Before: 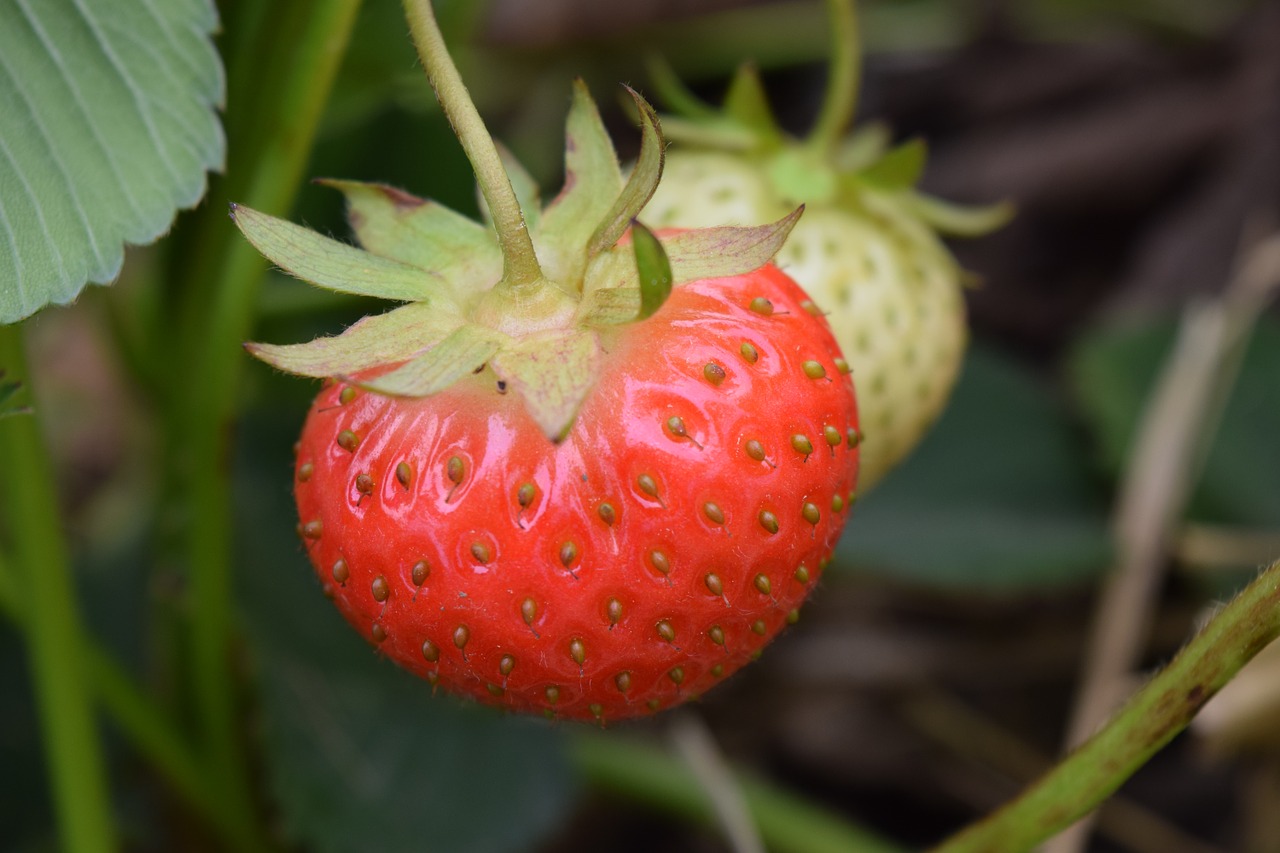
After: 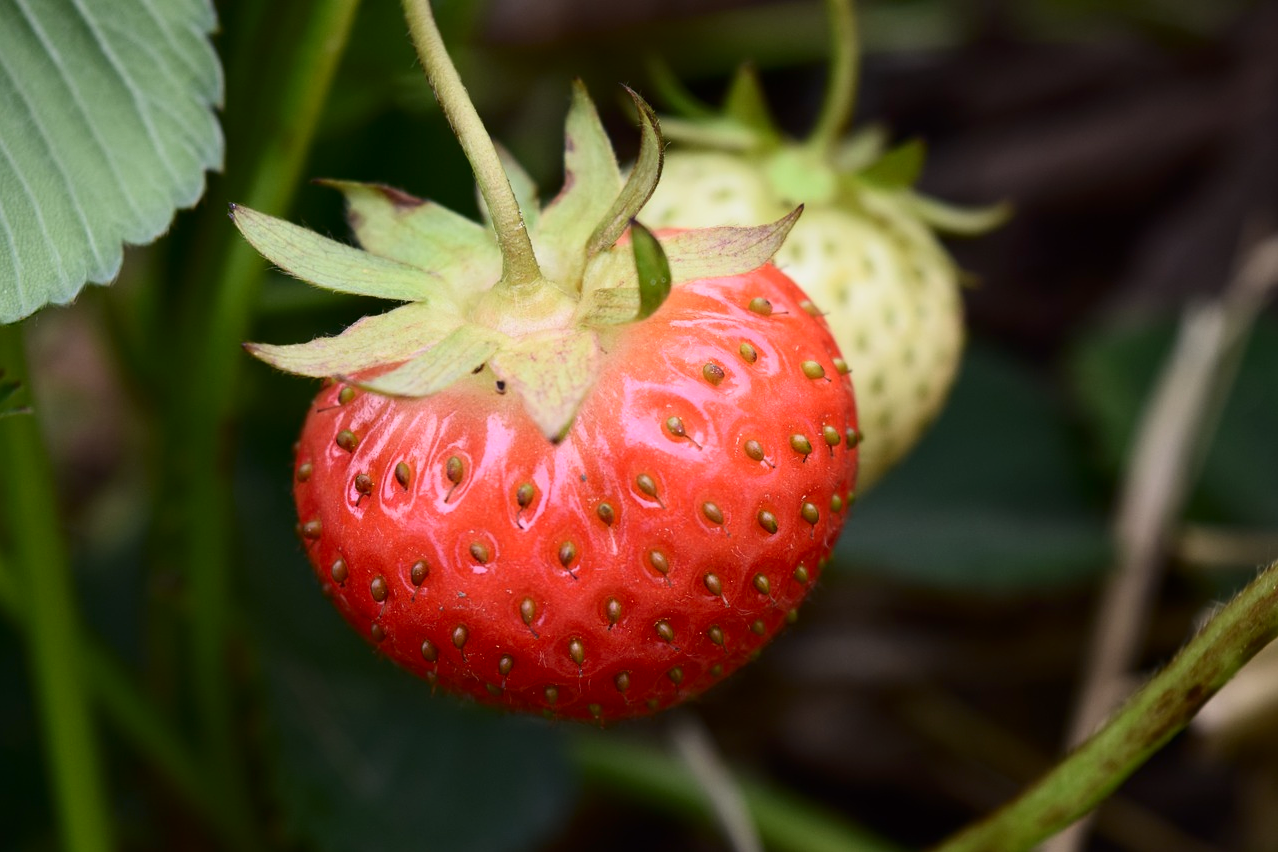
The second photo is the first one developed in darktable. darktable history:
crop and rotate: left 0.102%, bottom 0.013%
contrast brightness saturation: contrast 0.278
